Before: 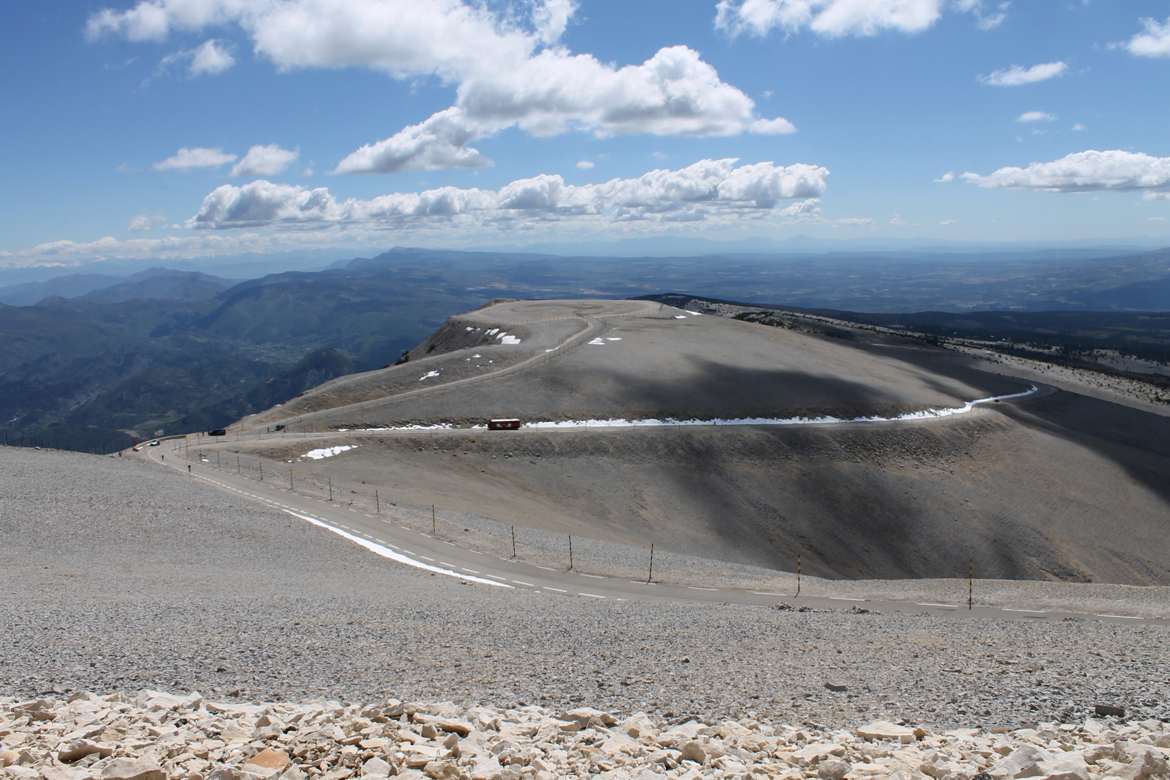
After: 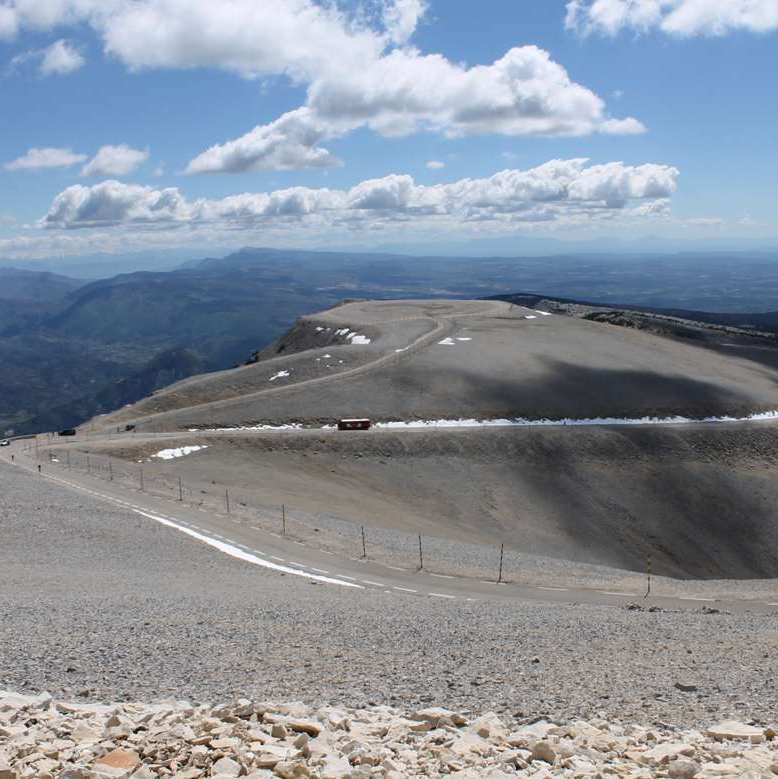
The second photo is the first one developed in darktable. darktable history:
crop and rotate: left 12.845%, right 20.576%
